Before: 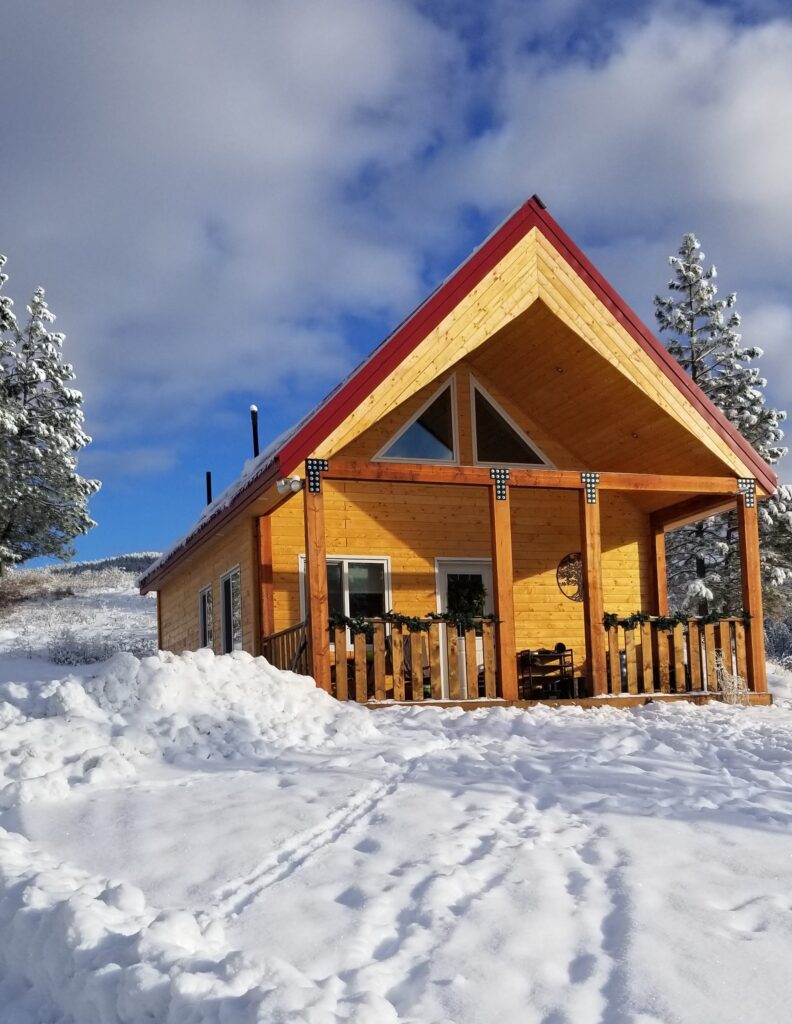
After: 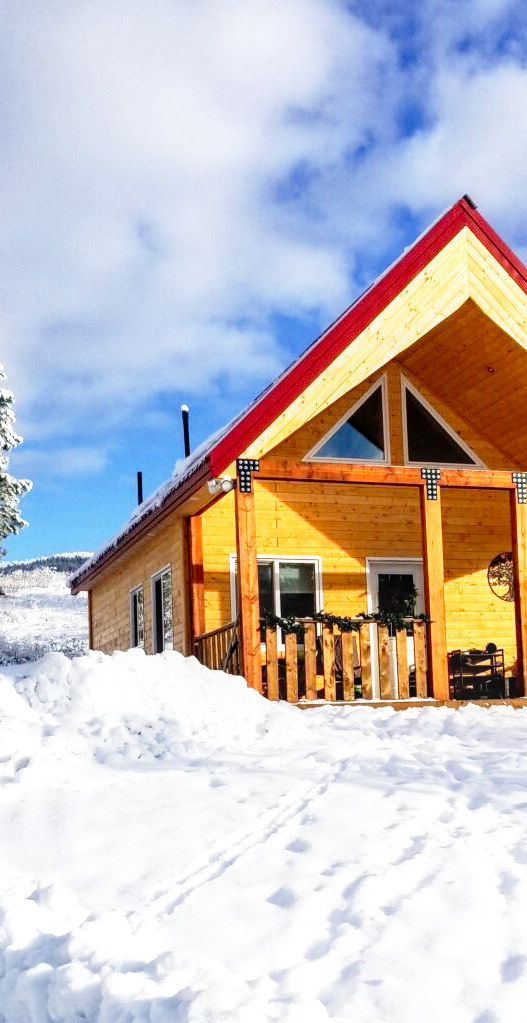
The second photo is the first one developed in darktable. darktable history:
local contrast: on, module defaults
white balance: emerald 1
crop and rotate: left 8.786%, right 24.548%
base curve: curves: ch0 [(0, 0) (0.012, 0.01) (0.073, 0.168) (0.31, 0.711) (0.645, 0.957) (1, 1)], preserve colors none
